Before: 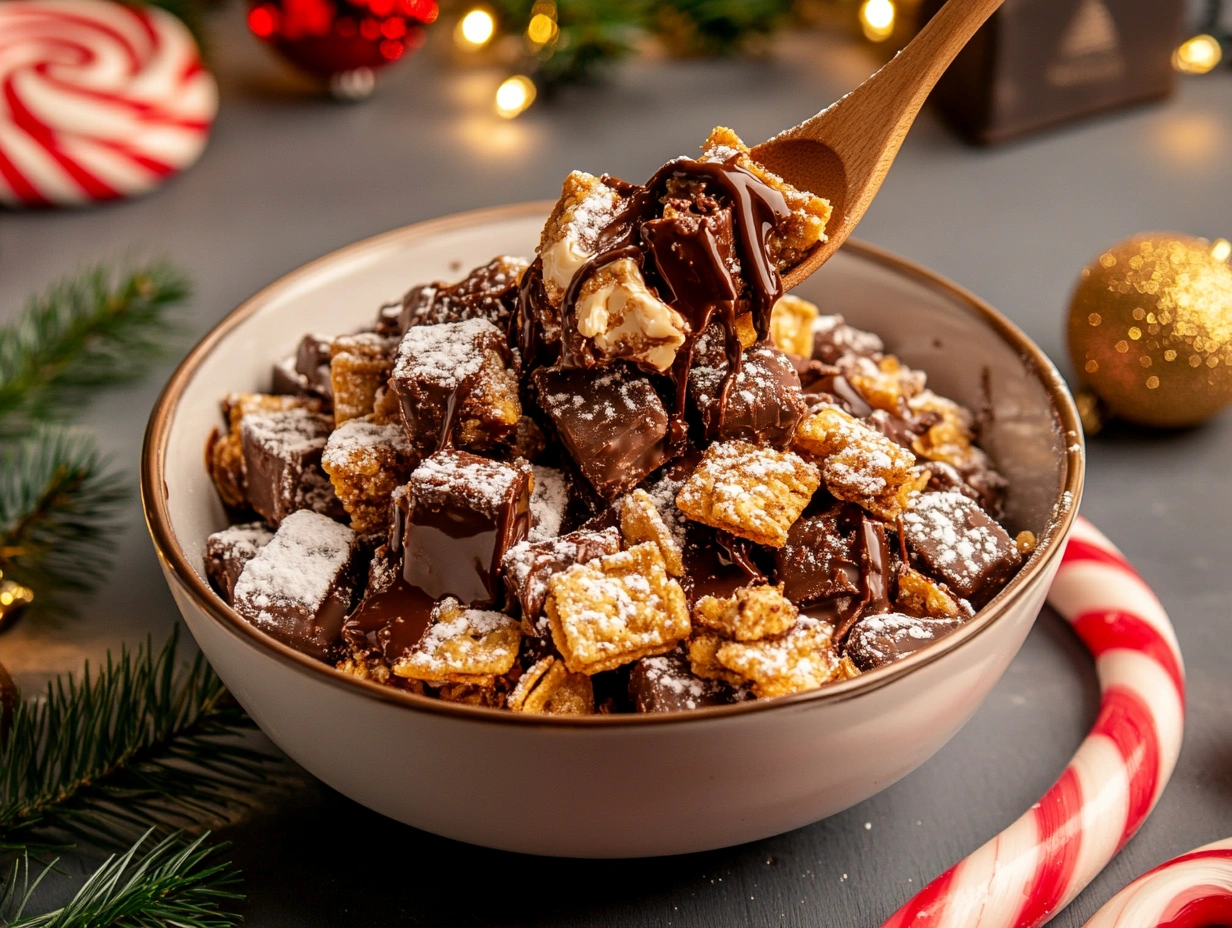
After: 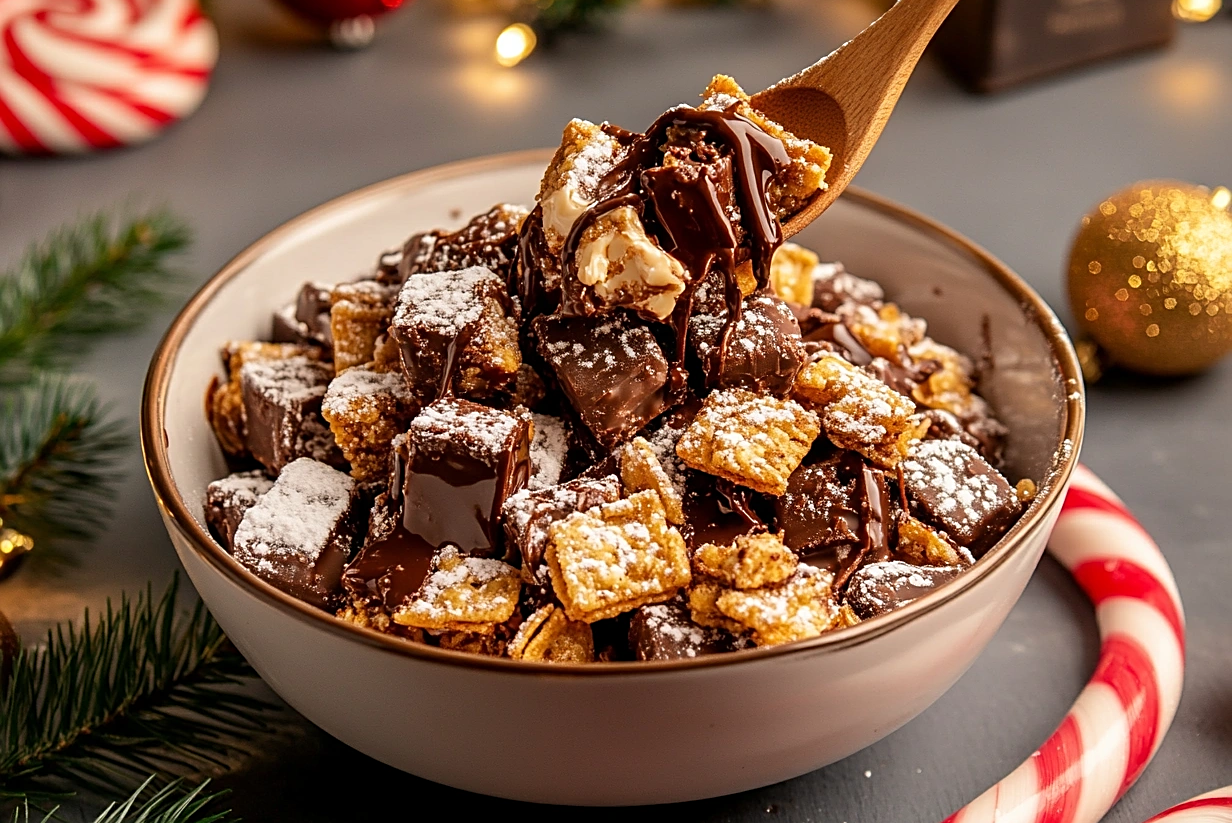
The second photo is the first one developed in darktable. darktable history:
sharpen: on, module defaults
crop and rotate: top 5.609%, bottom 5.609%
